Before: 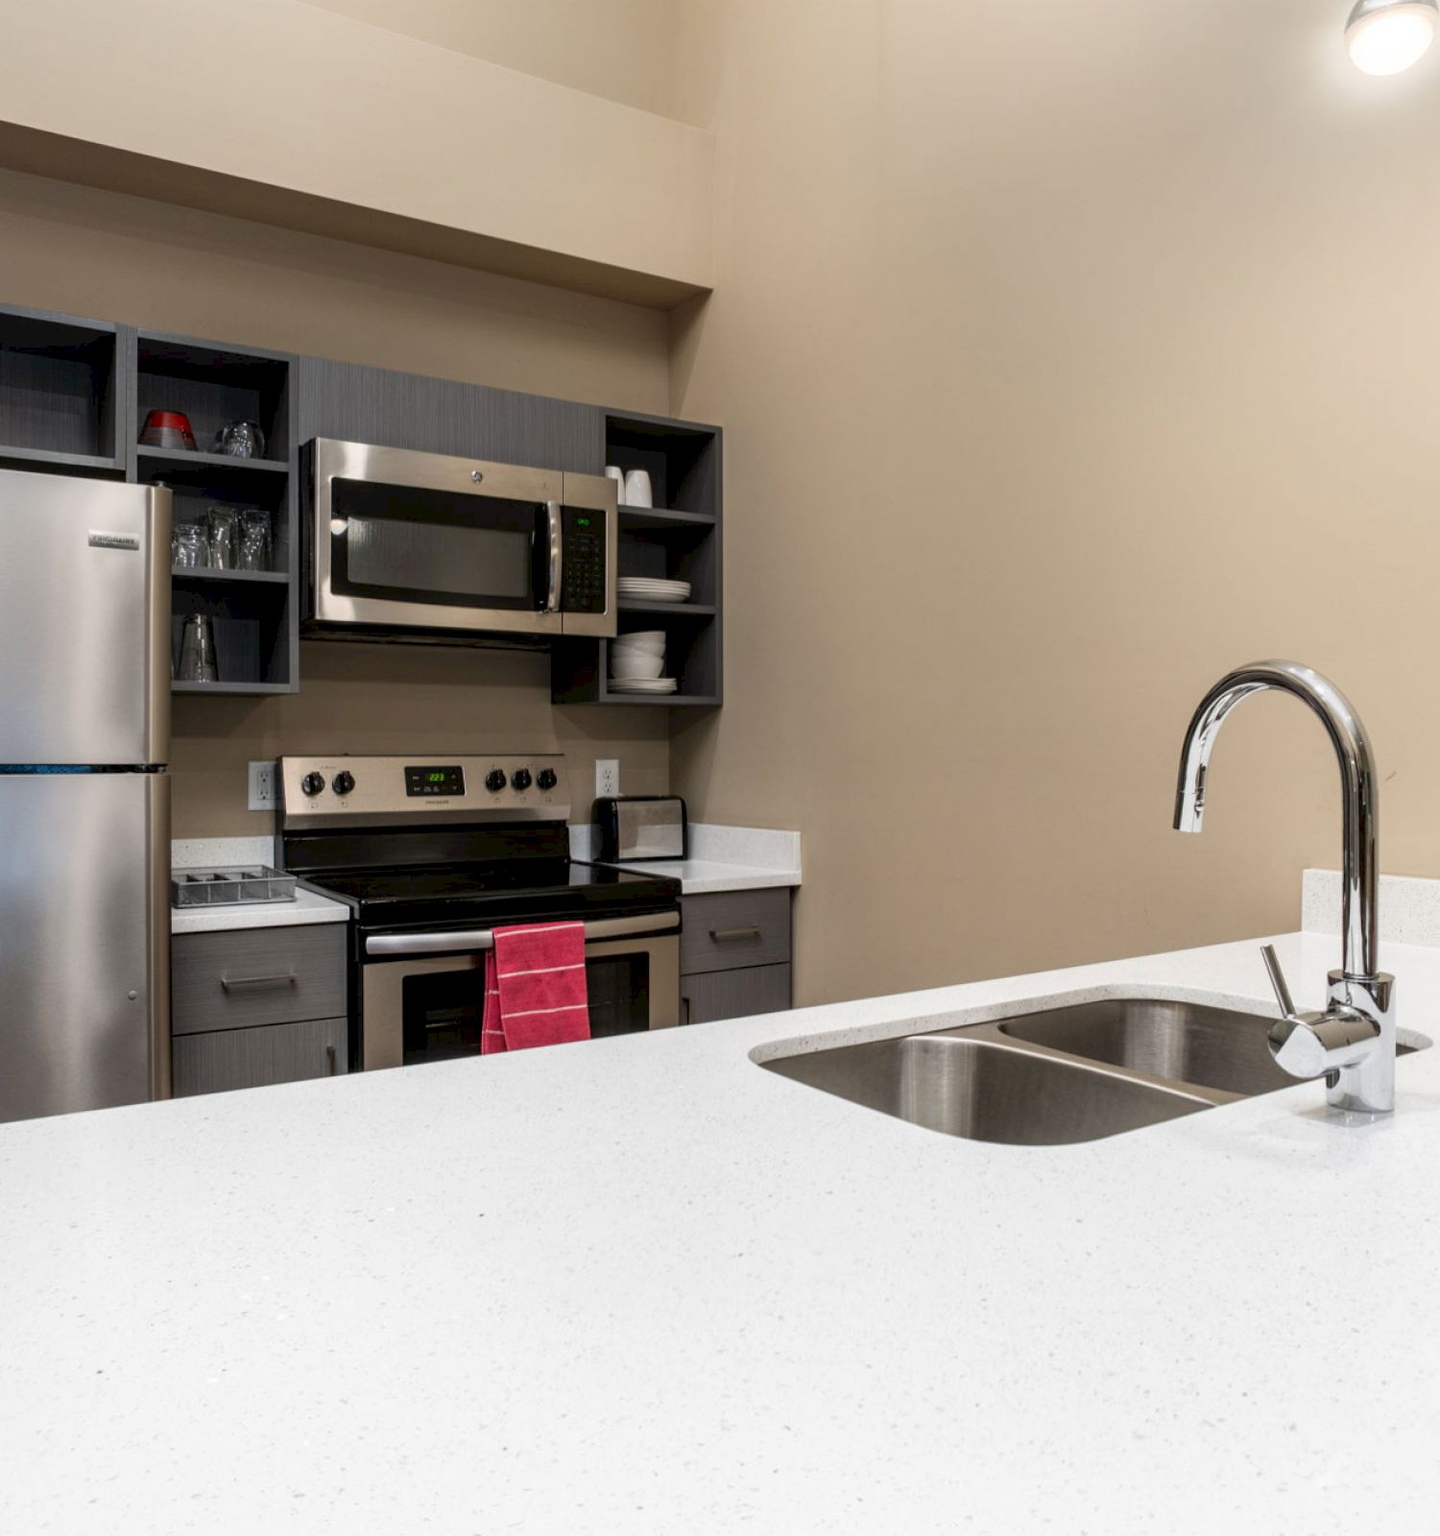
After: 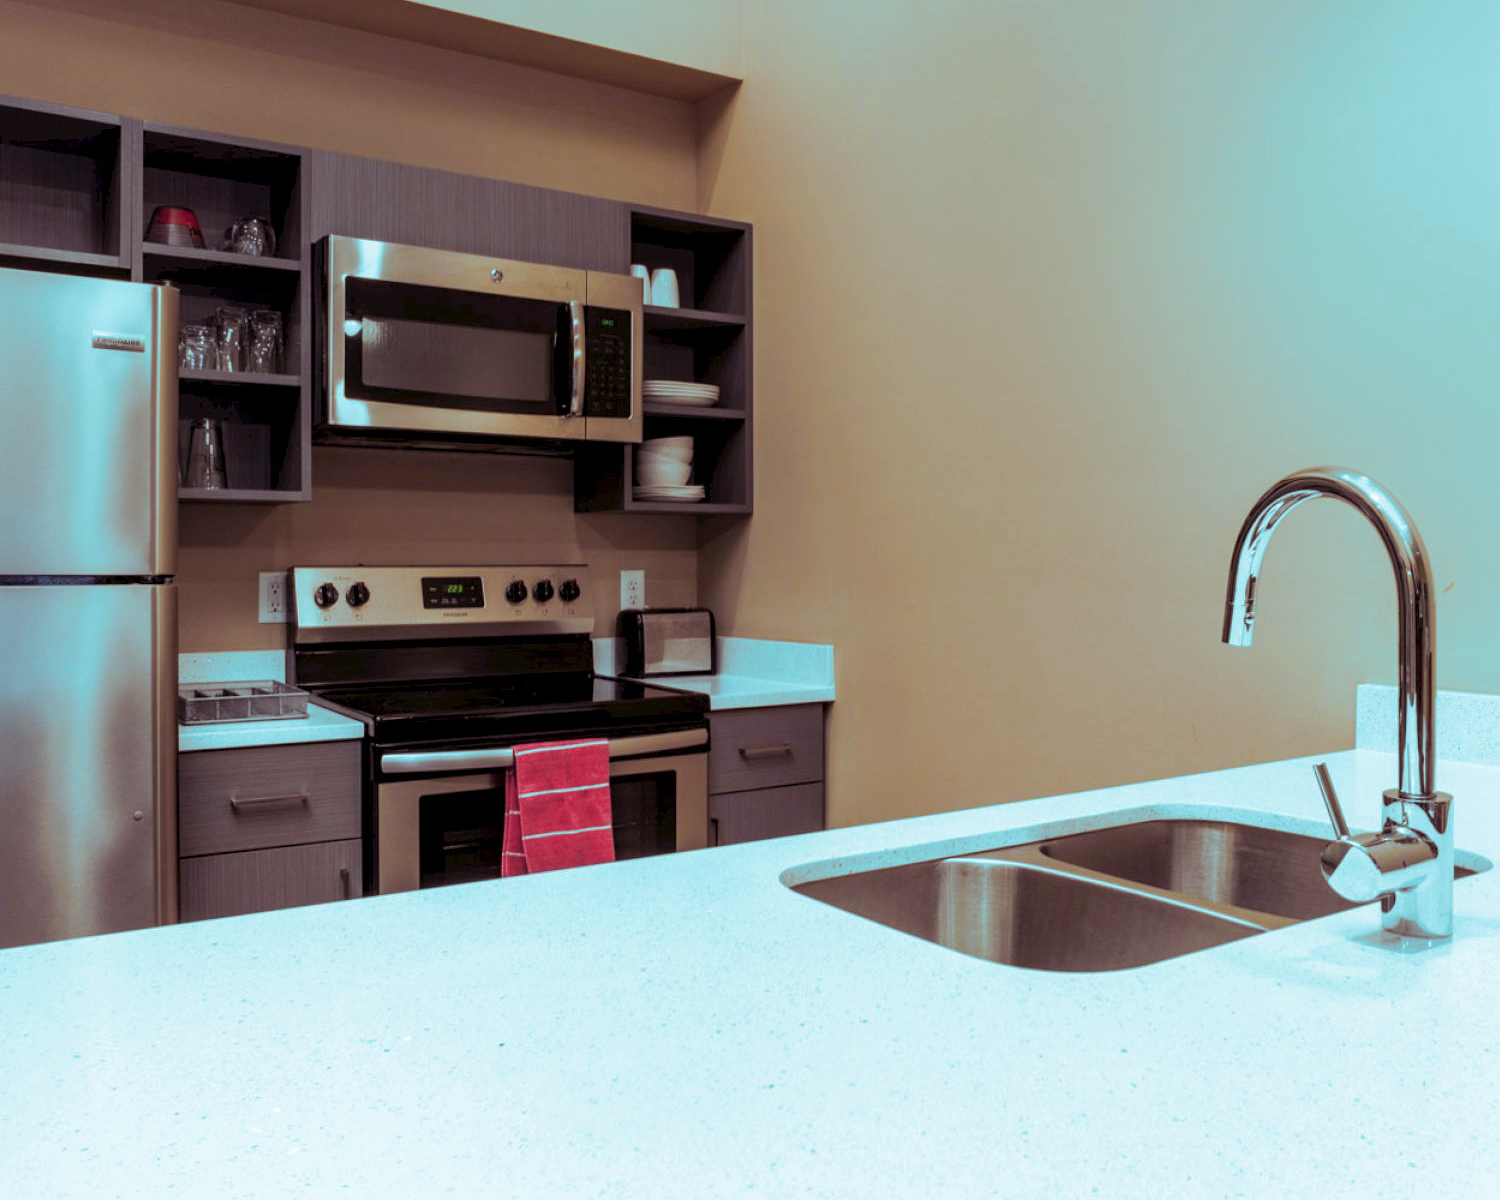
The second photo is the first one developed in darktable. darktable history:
split-toning: shadows › hue 327.6°, highlights › hue 198°, highlights › saturation 0.55, balance -21.25, compress 0%
crop: top 13.819%, bottom 11.169%
color zones: curves: ch0 [(0.224, 0.526) (0.75, 0.5)]; ch1 [(0.055, 0.526) (0.224, 0.761) (0.377, 0.526) (0.75, 0.5)]
